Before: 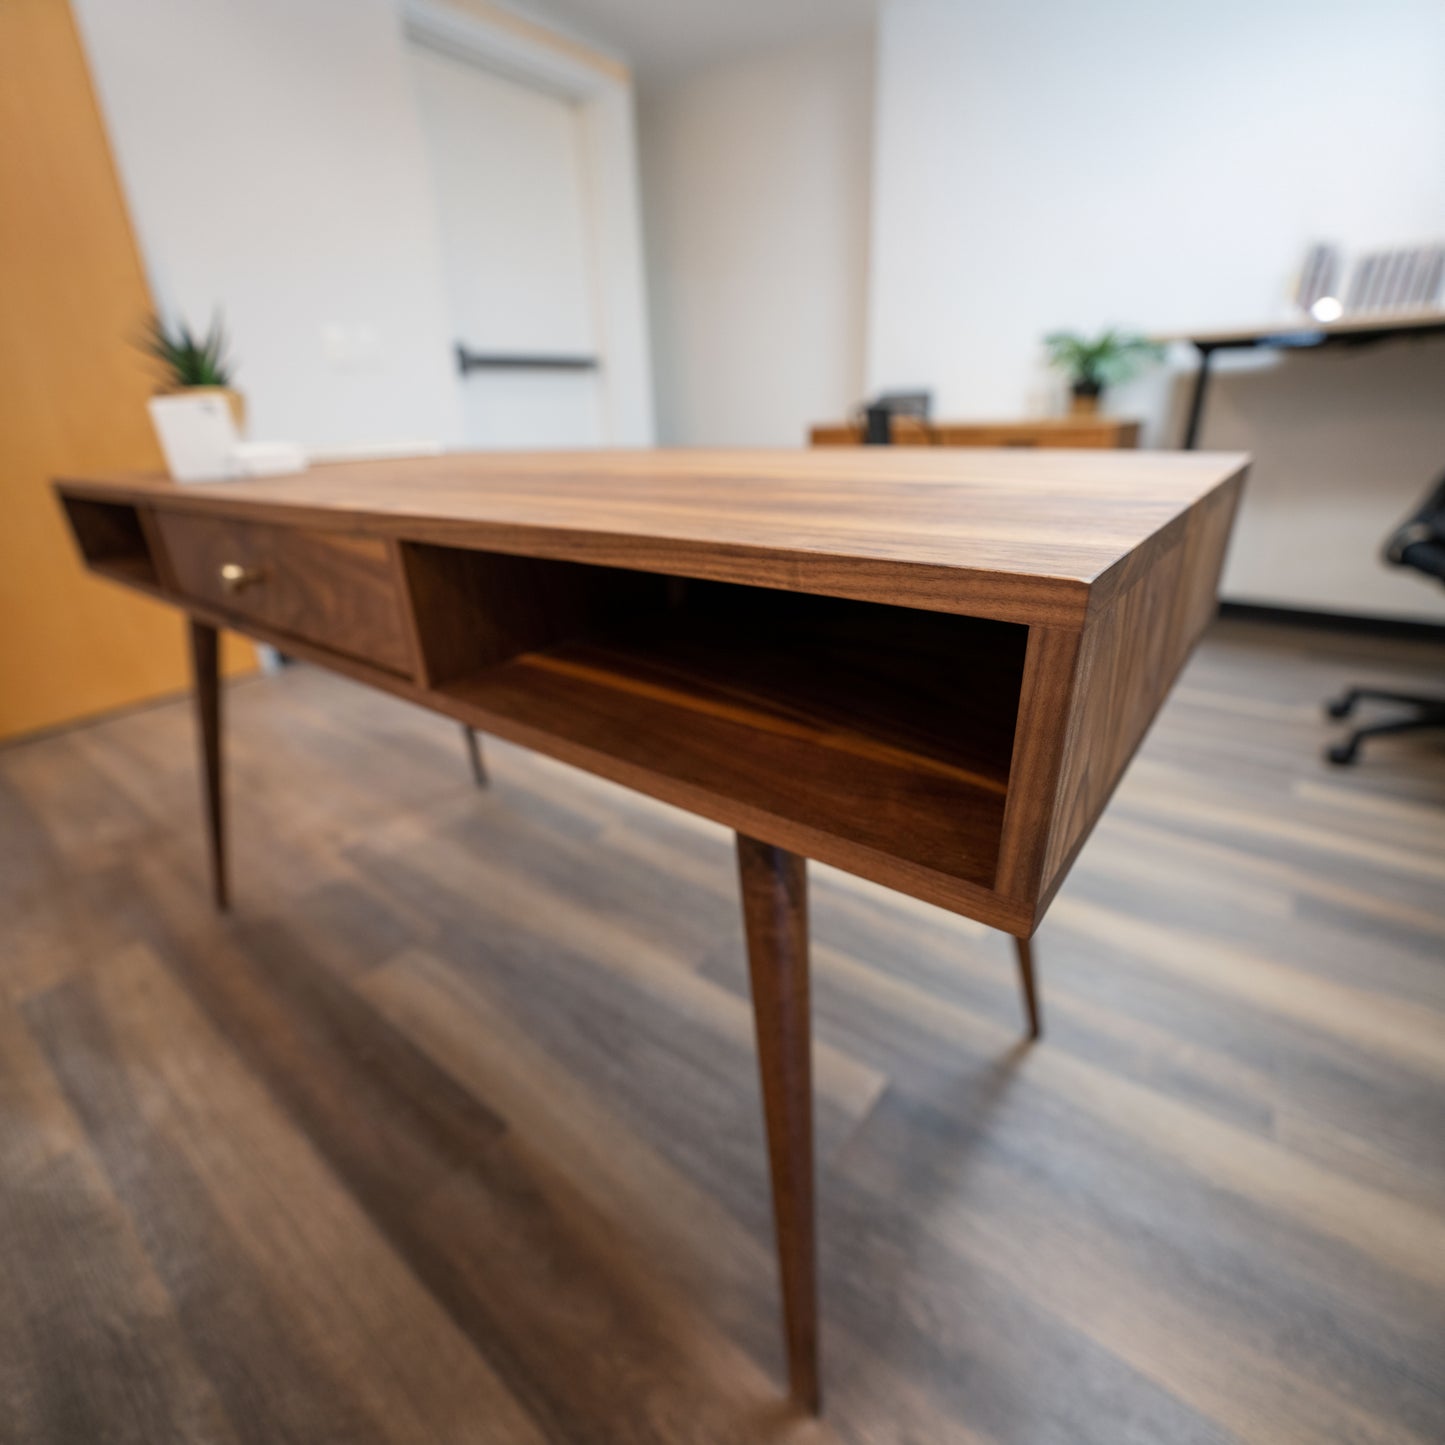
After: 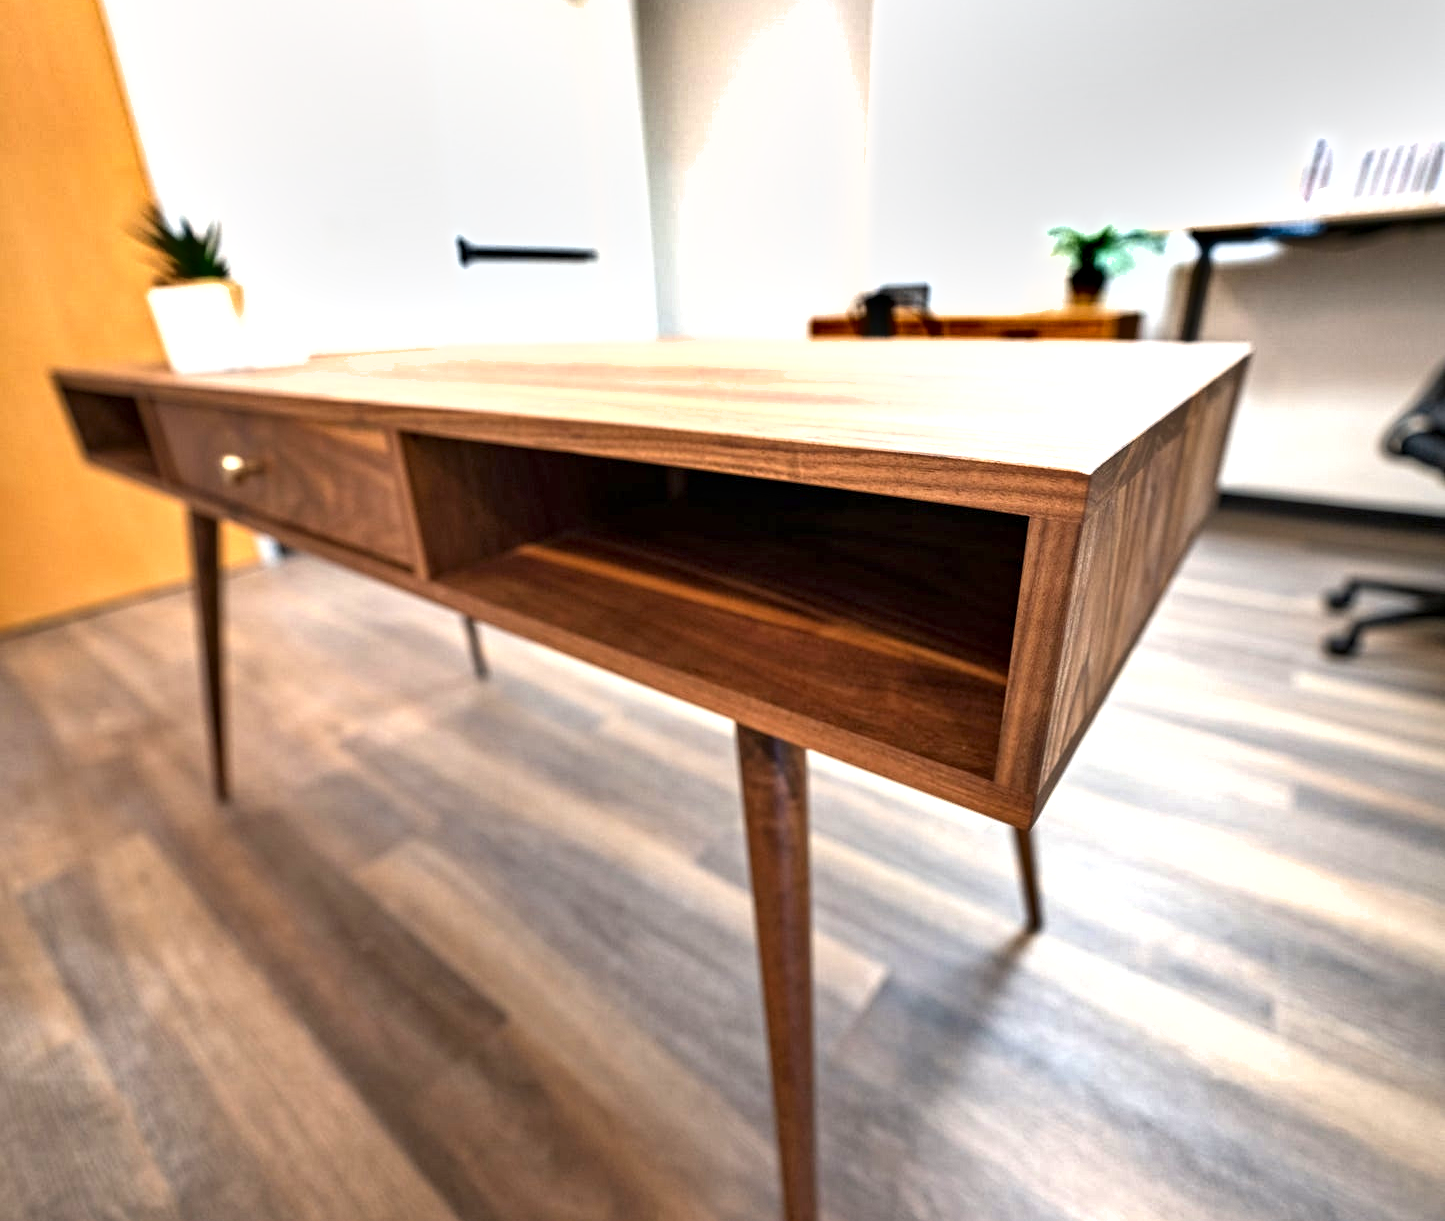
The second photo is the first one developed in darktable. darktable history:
shadows and highlights: low approximation 0.01, soften with gaussian
exposure: black level correction 0, exposure 1.2 EV, compensate highlight preservation false
contrast equalizer: y [[0.502, 0.517, 0.543, 0.576, 0.611, 0.631], [0.5 ×6], [0.5 ×6], [0 ×6], [0 ×6]]
crop: top 7.578%, bottom 7.868%
